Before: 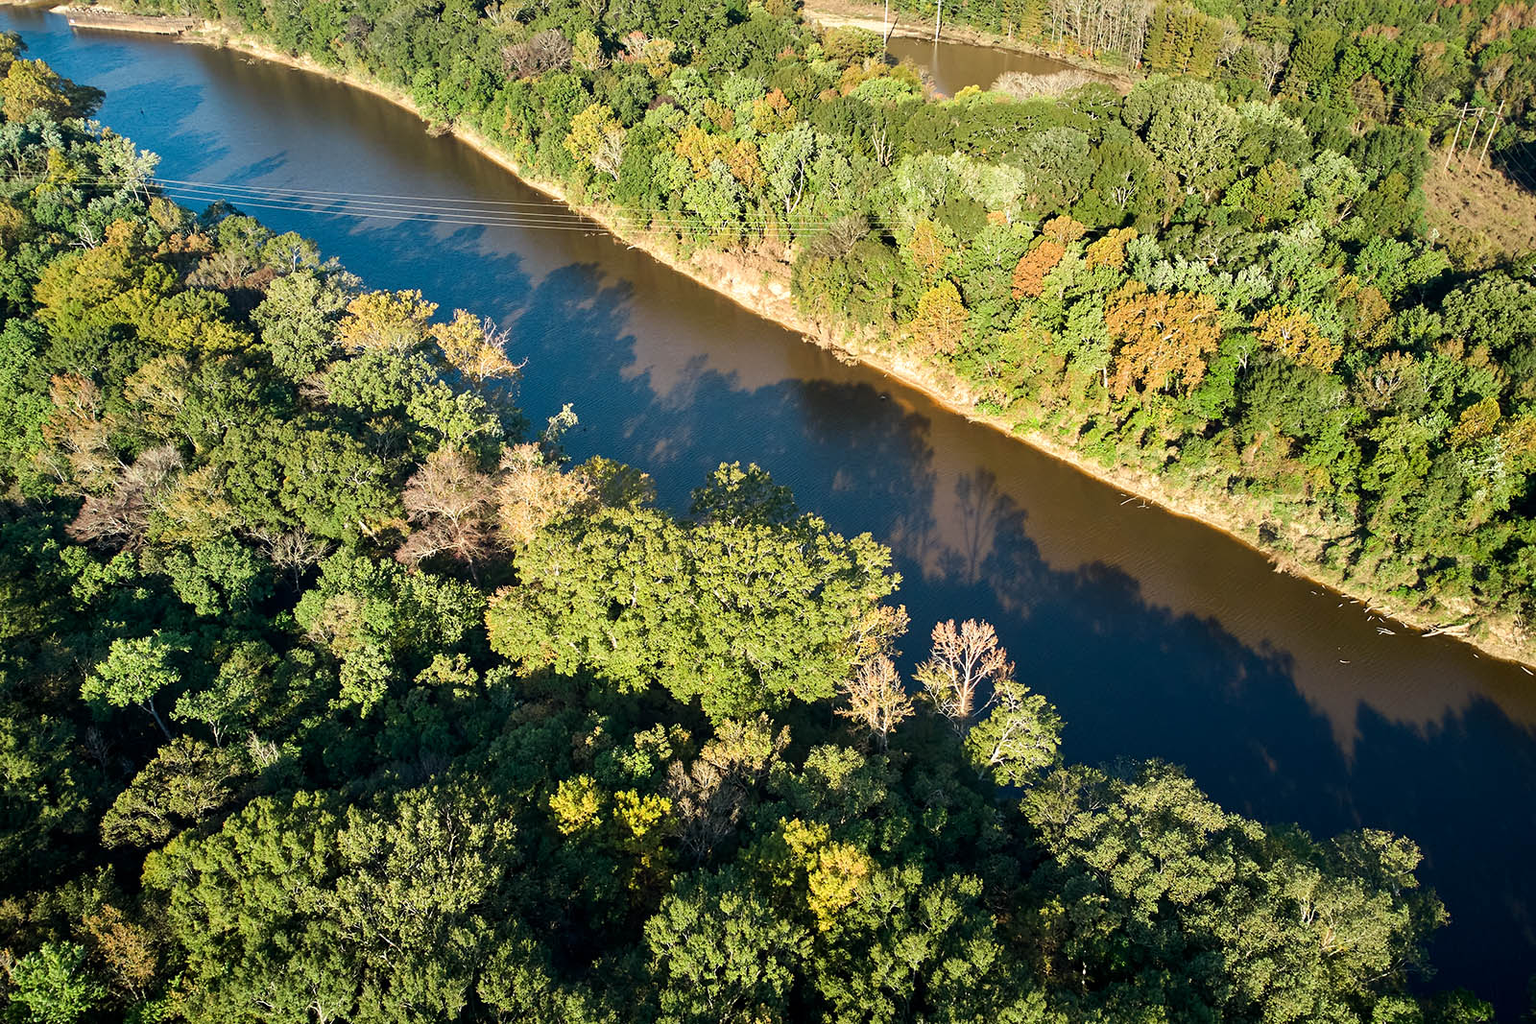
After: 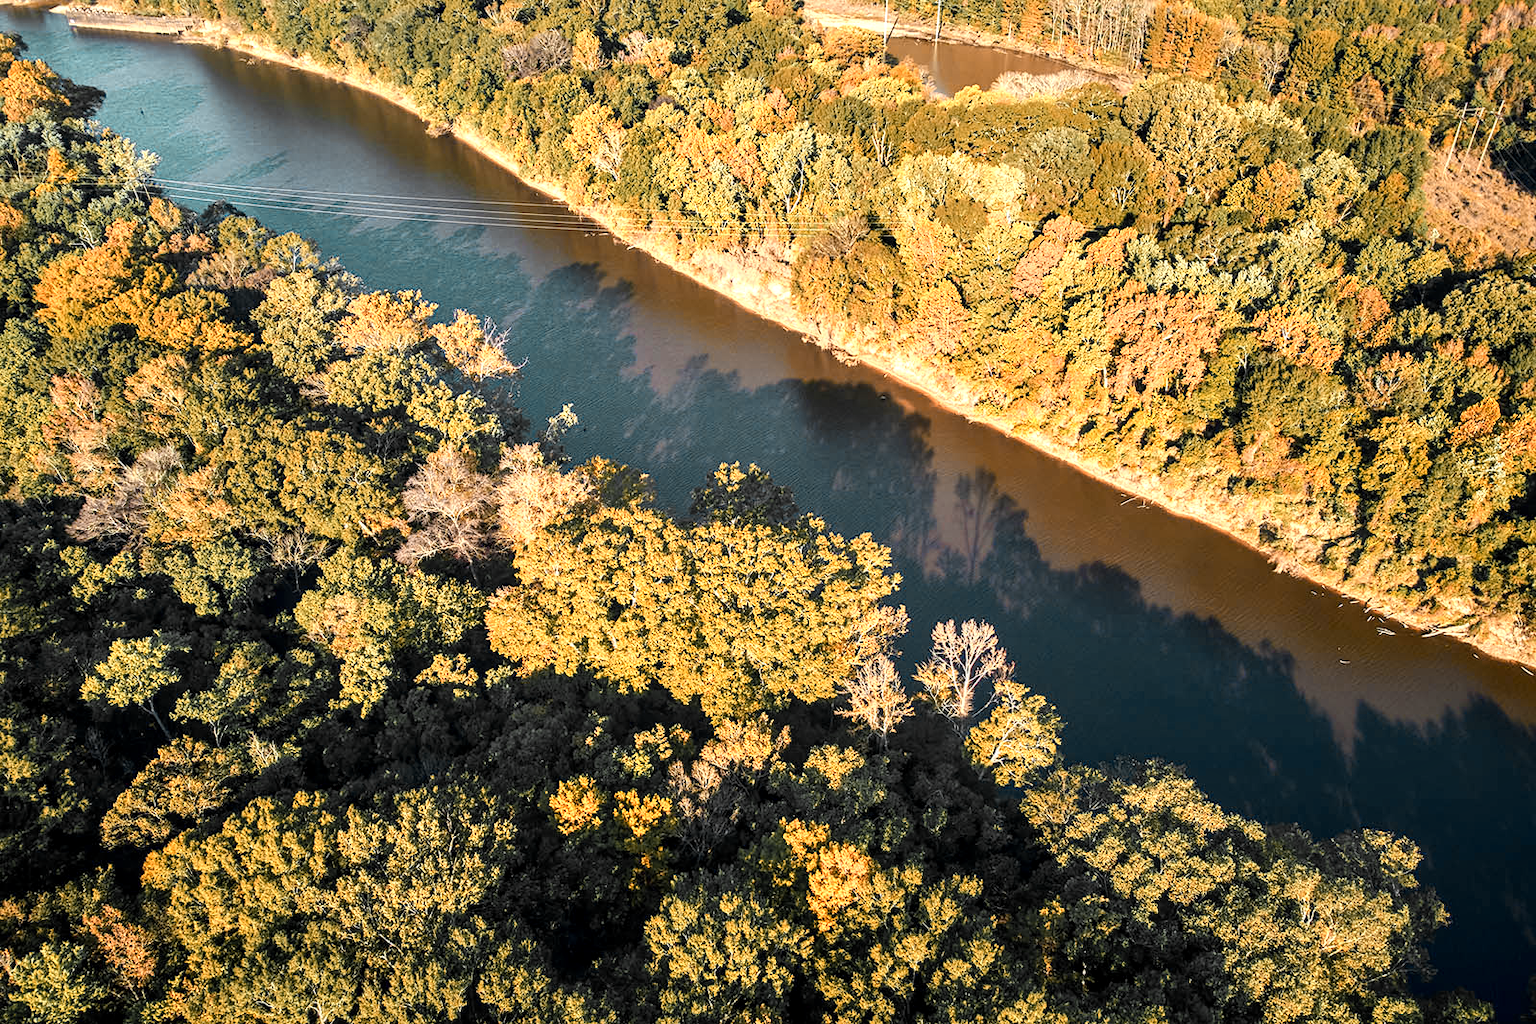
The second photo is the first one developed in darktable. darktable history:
local contrast: on, module defaults
color zones: curves: ch0 [(0.009, 0.528) (0.136, 0.6) (0.255, 0.586) (0.39, 0.528) (0.522, 0.584) (0.686, 0.736) (0.849, 0.561)]; ch1 [(0.045, 0.781) (0.14, 0.416) (0.257, 0.695) (0.442, 0.032) (0.738, 0.338) (0.818, 0.632) (0.891, 0.741) (1, 0.704)]; ch2 [(0, 0.667) (0.141, 0.52) (0.26, 0.37) (0.474, 0.432) (0.743, 0.286)]
